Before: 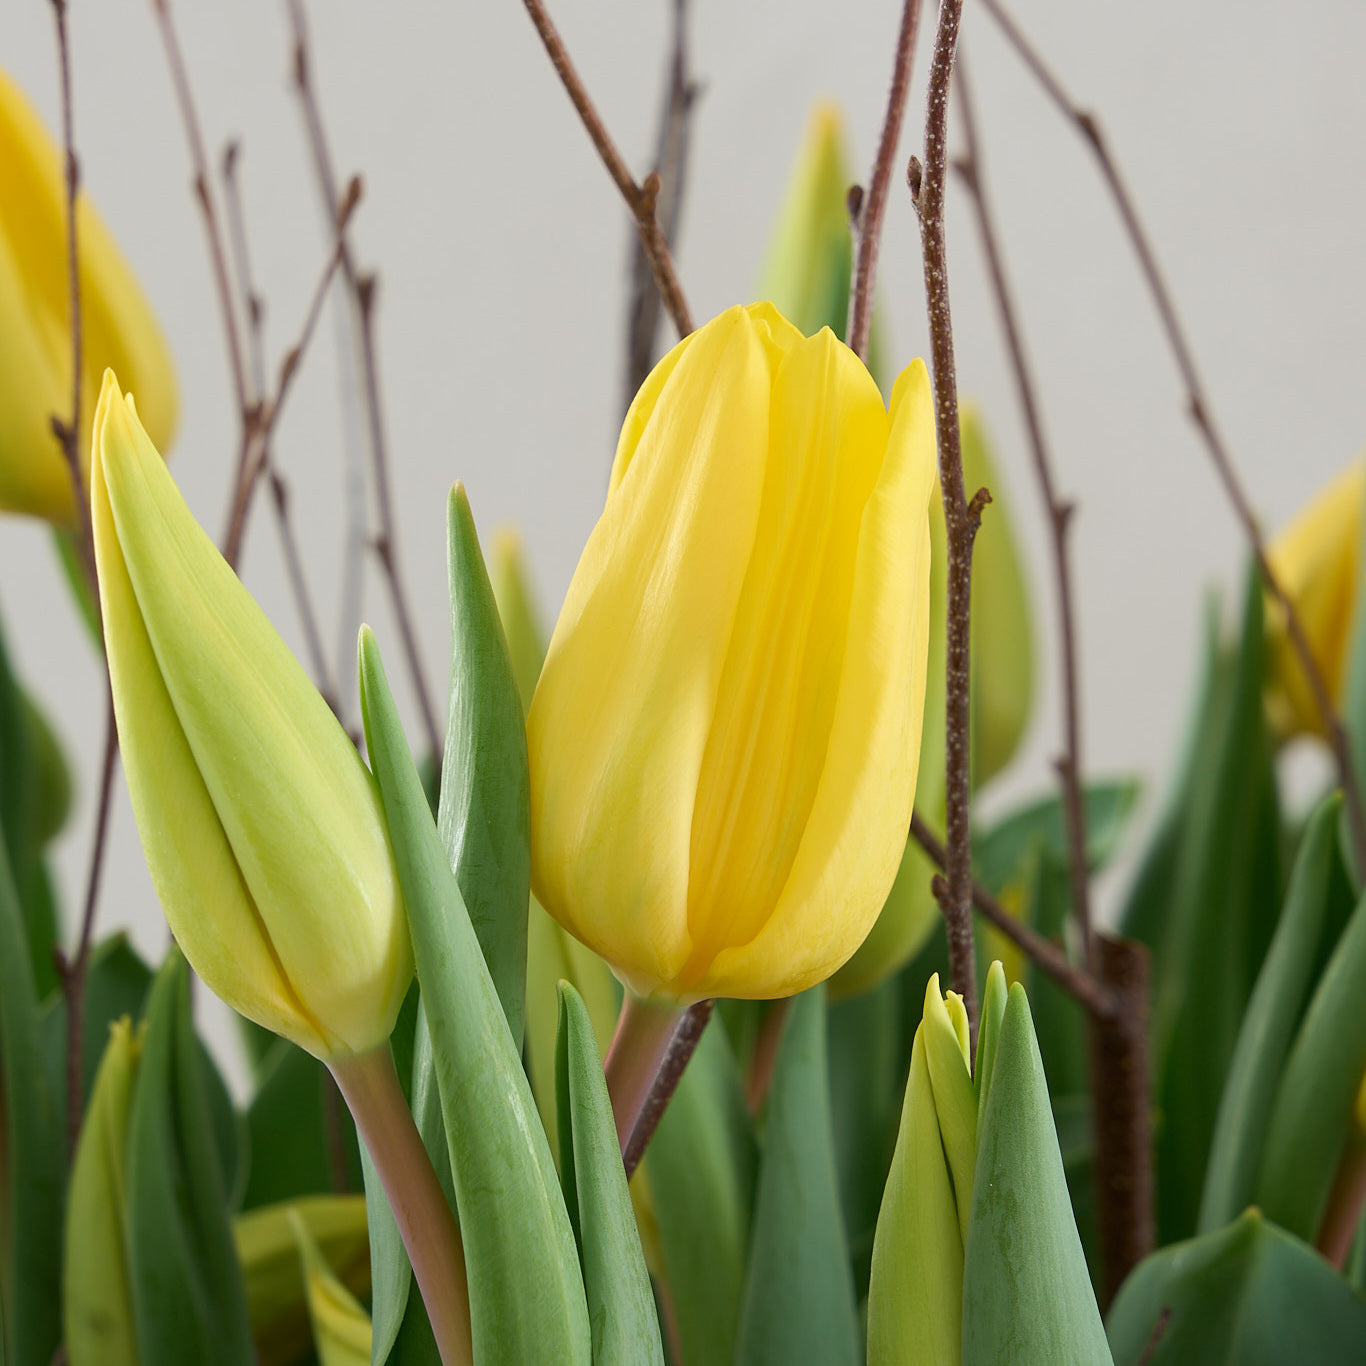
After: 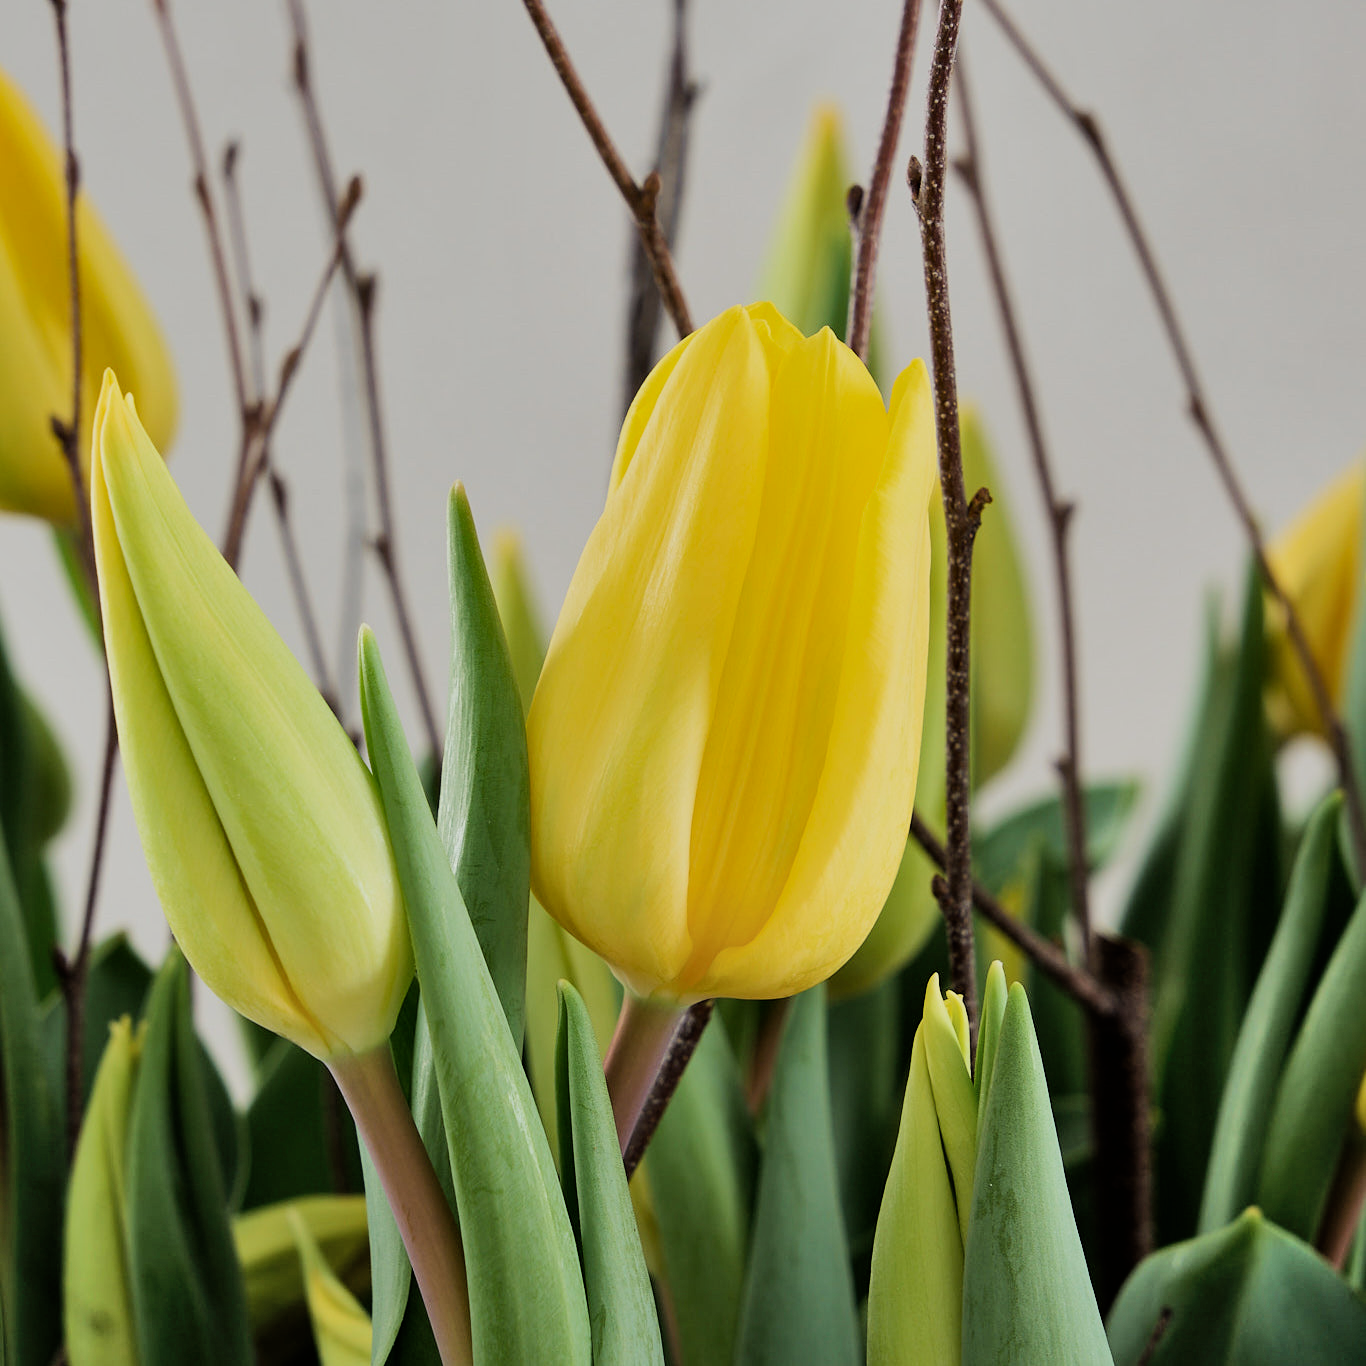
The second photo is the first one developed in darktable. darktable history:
exposure: compensate highlight preservation false
filmic rgb: black relative exposure -5.03 EV, white relative exposure 3.97 EV, hardness 2.9, contrast 1.299, highlights saturation mix -30.06%
shadows and highlights: shadows 58.43, soften with gaussian
